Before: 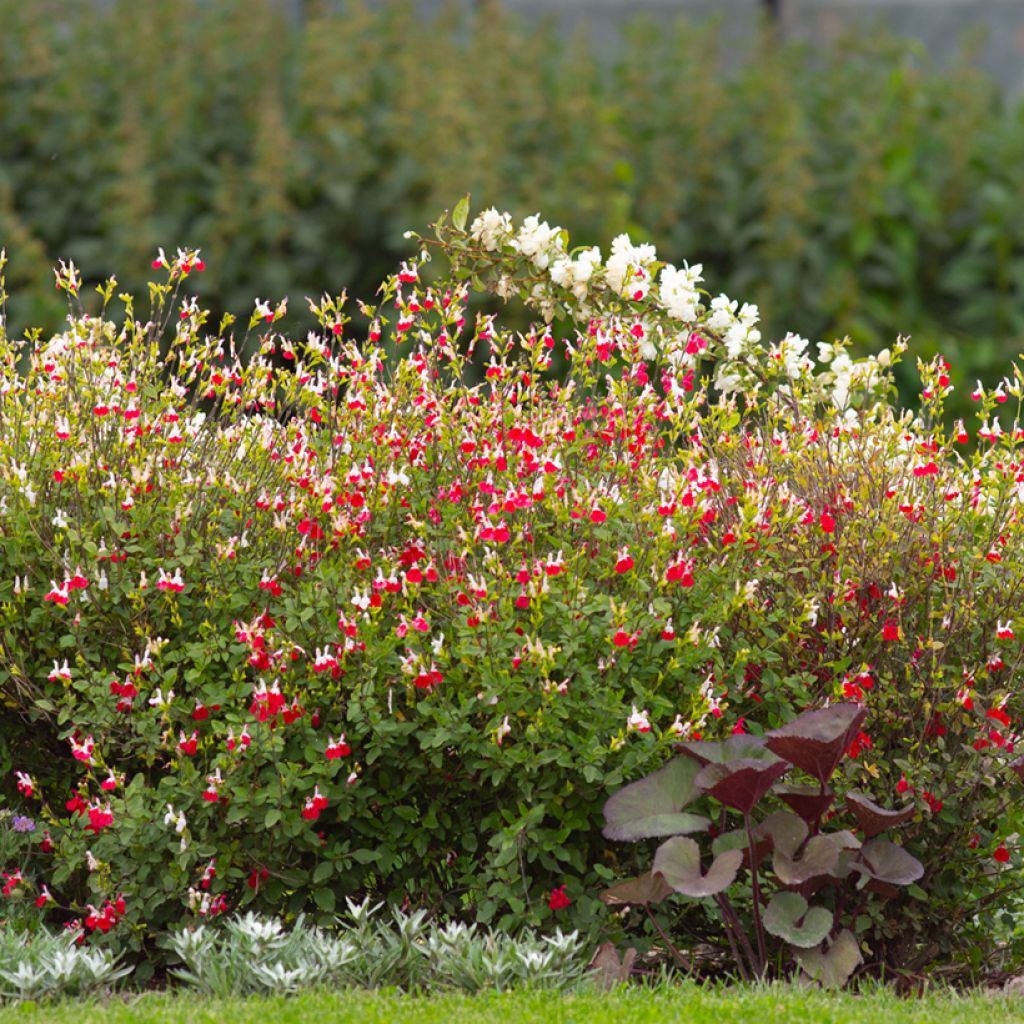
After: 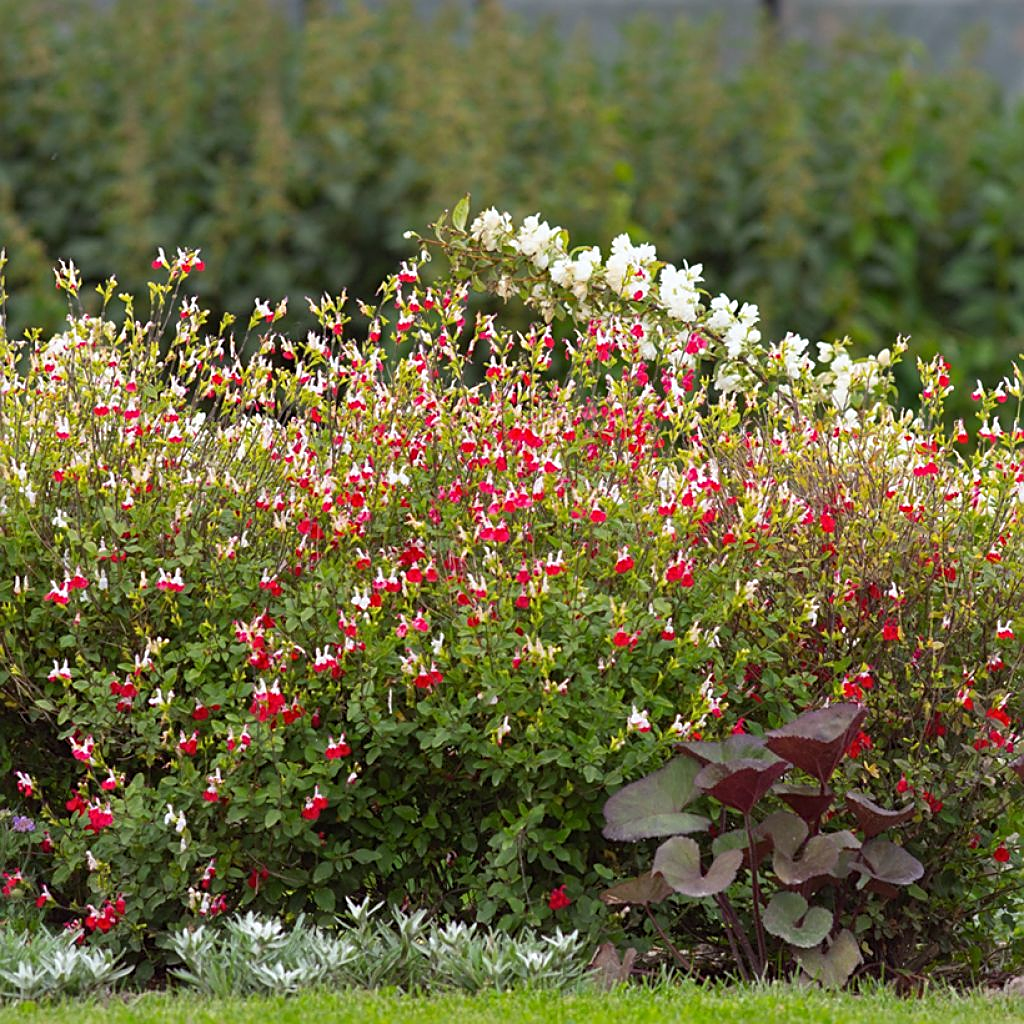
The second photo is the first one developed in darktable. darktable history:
white balance: red 0.982, blue 1.018
sharpen: on, module defaults
